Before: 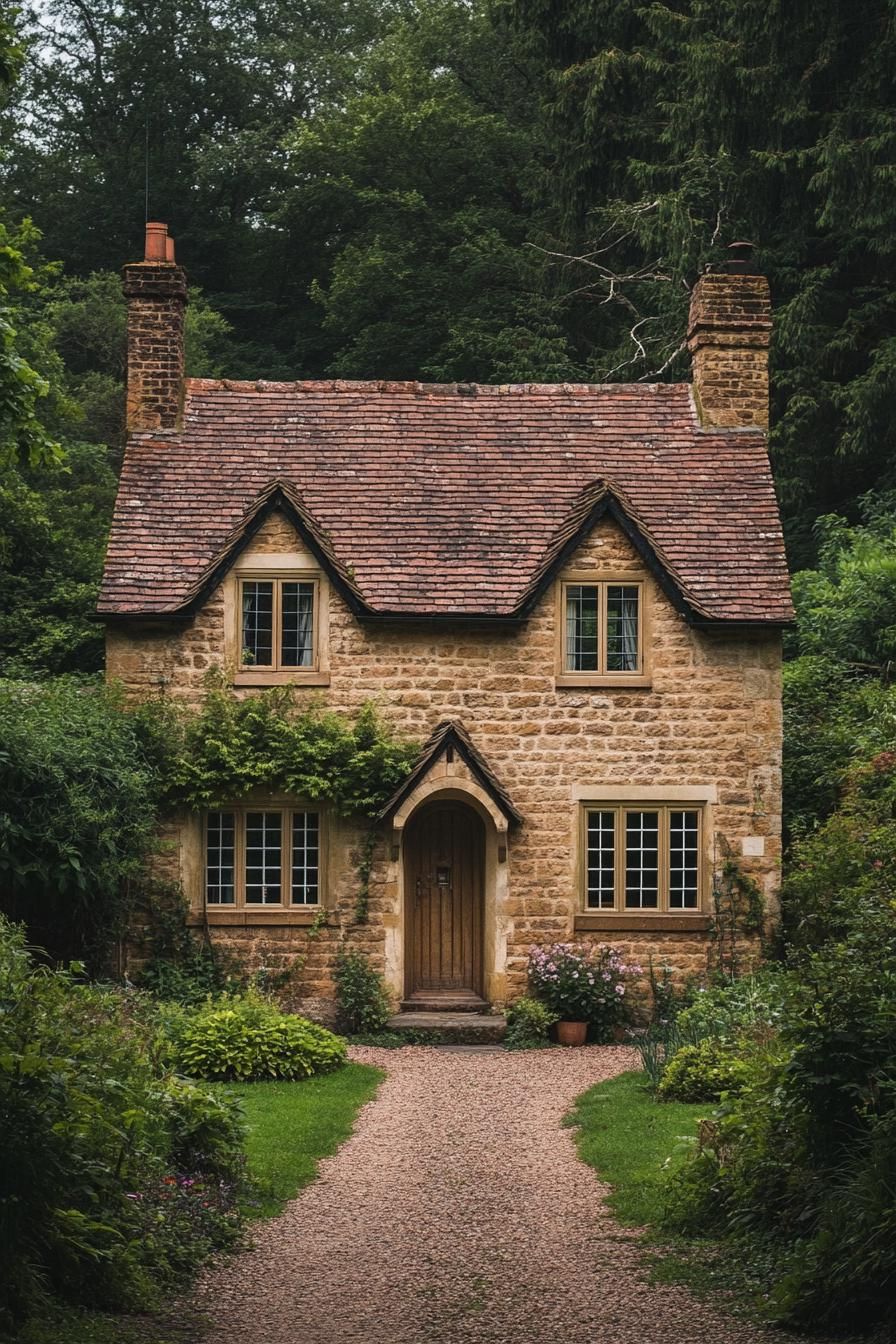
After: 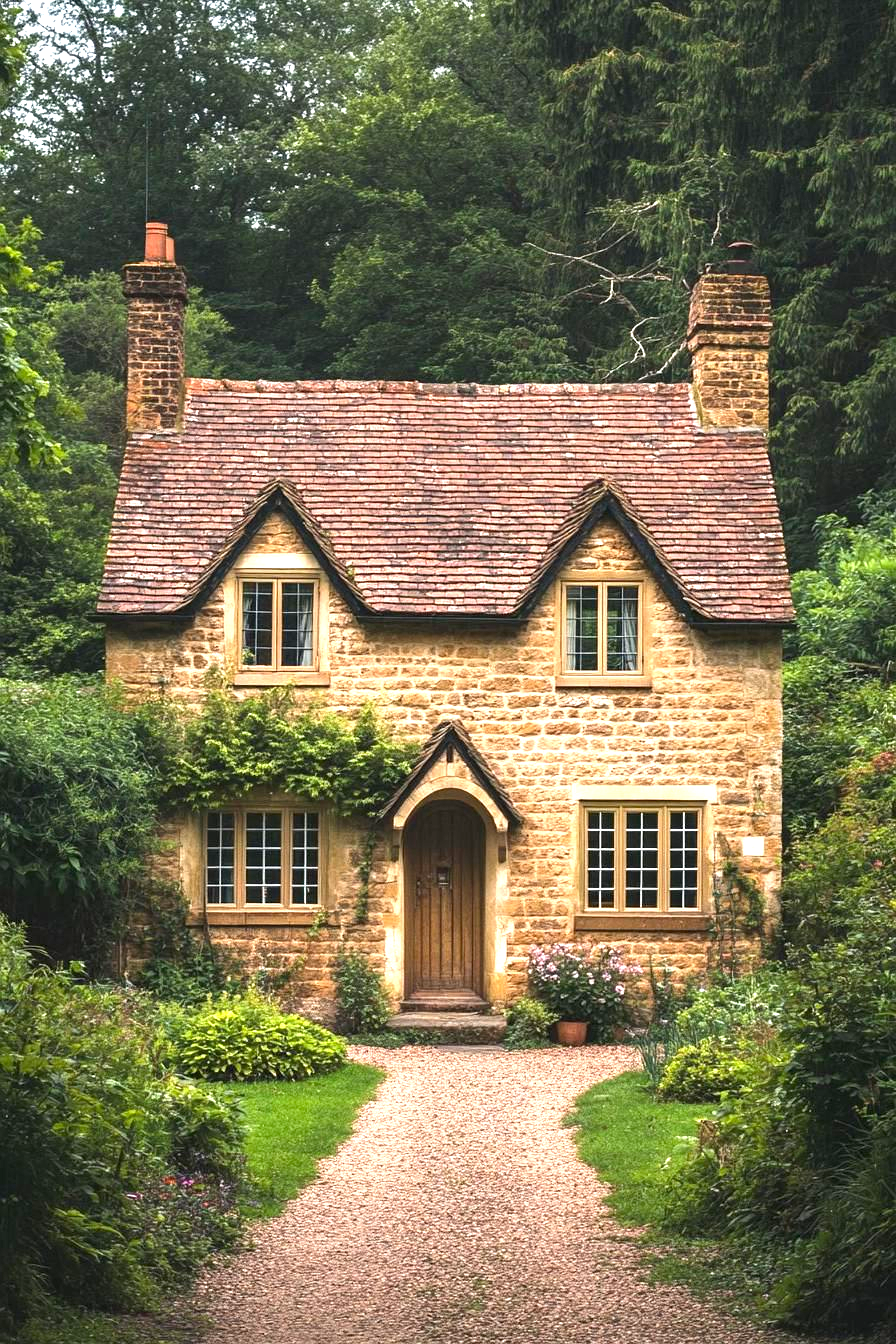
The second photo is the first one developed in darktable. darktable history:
exposure: black level correction 0.001, exposure 1.398 EV, compensate exposure bias true, compensate highlight preservation false
contrast brightness saturation: saturation 0.1
